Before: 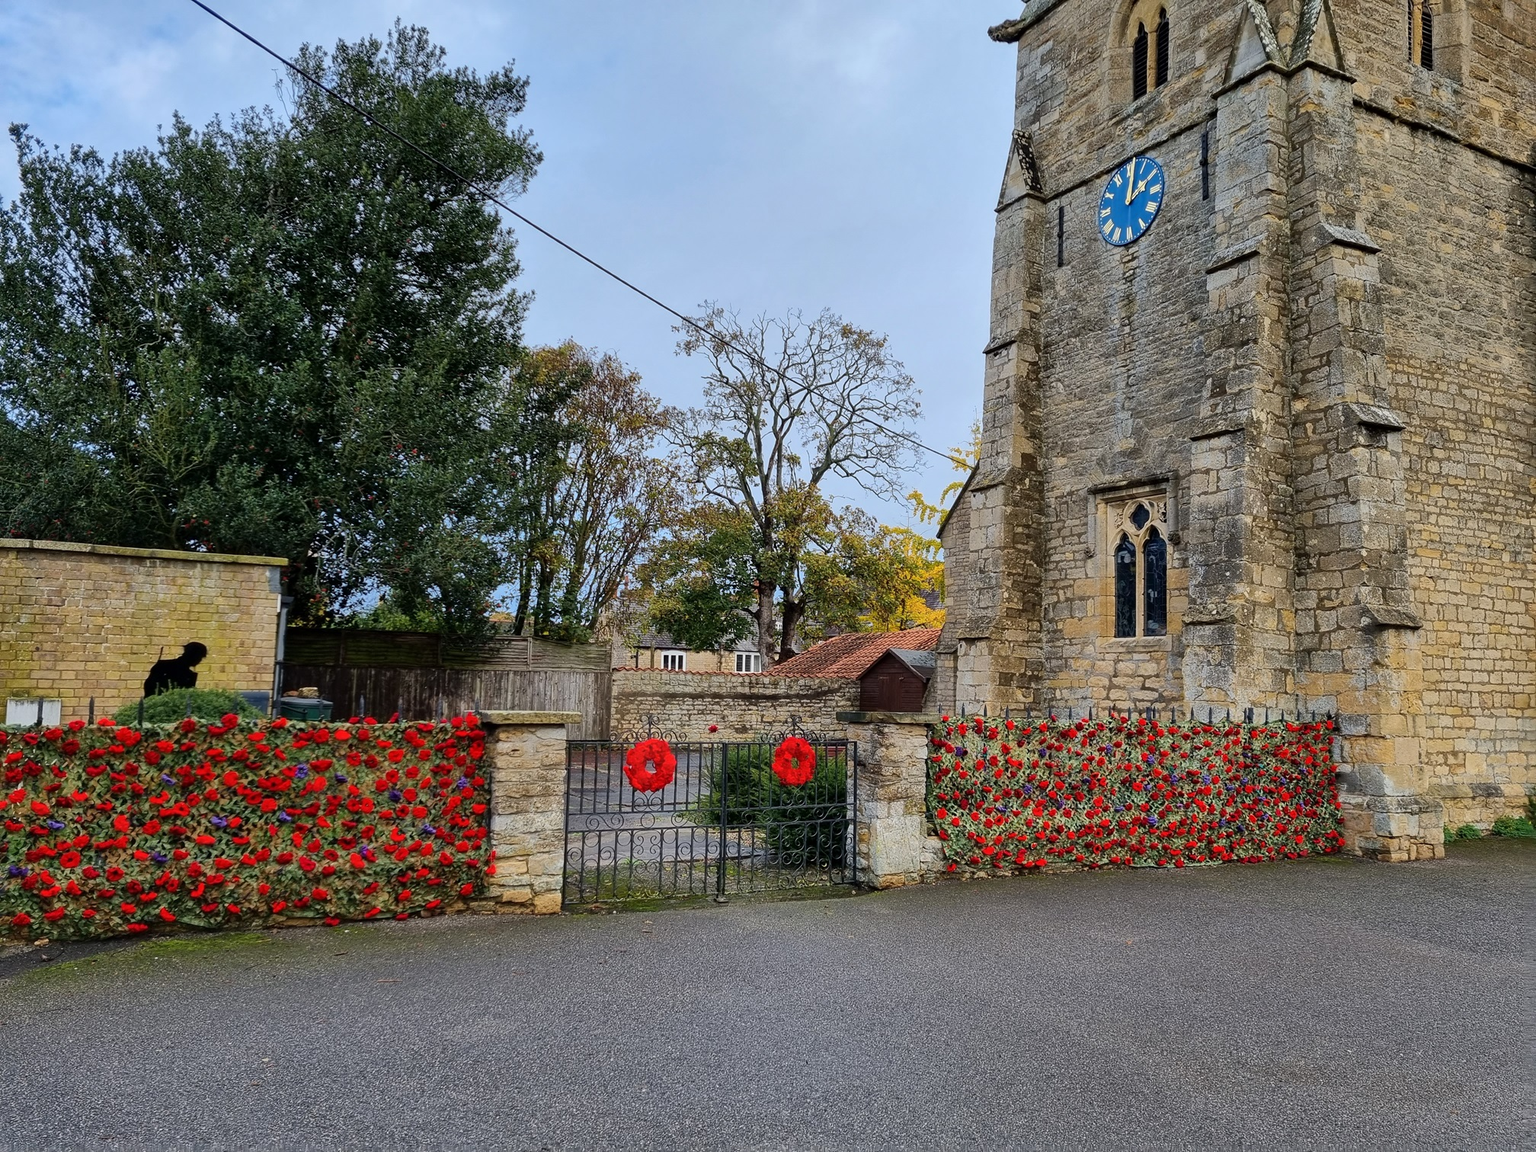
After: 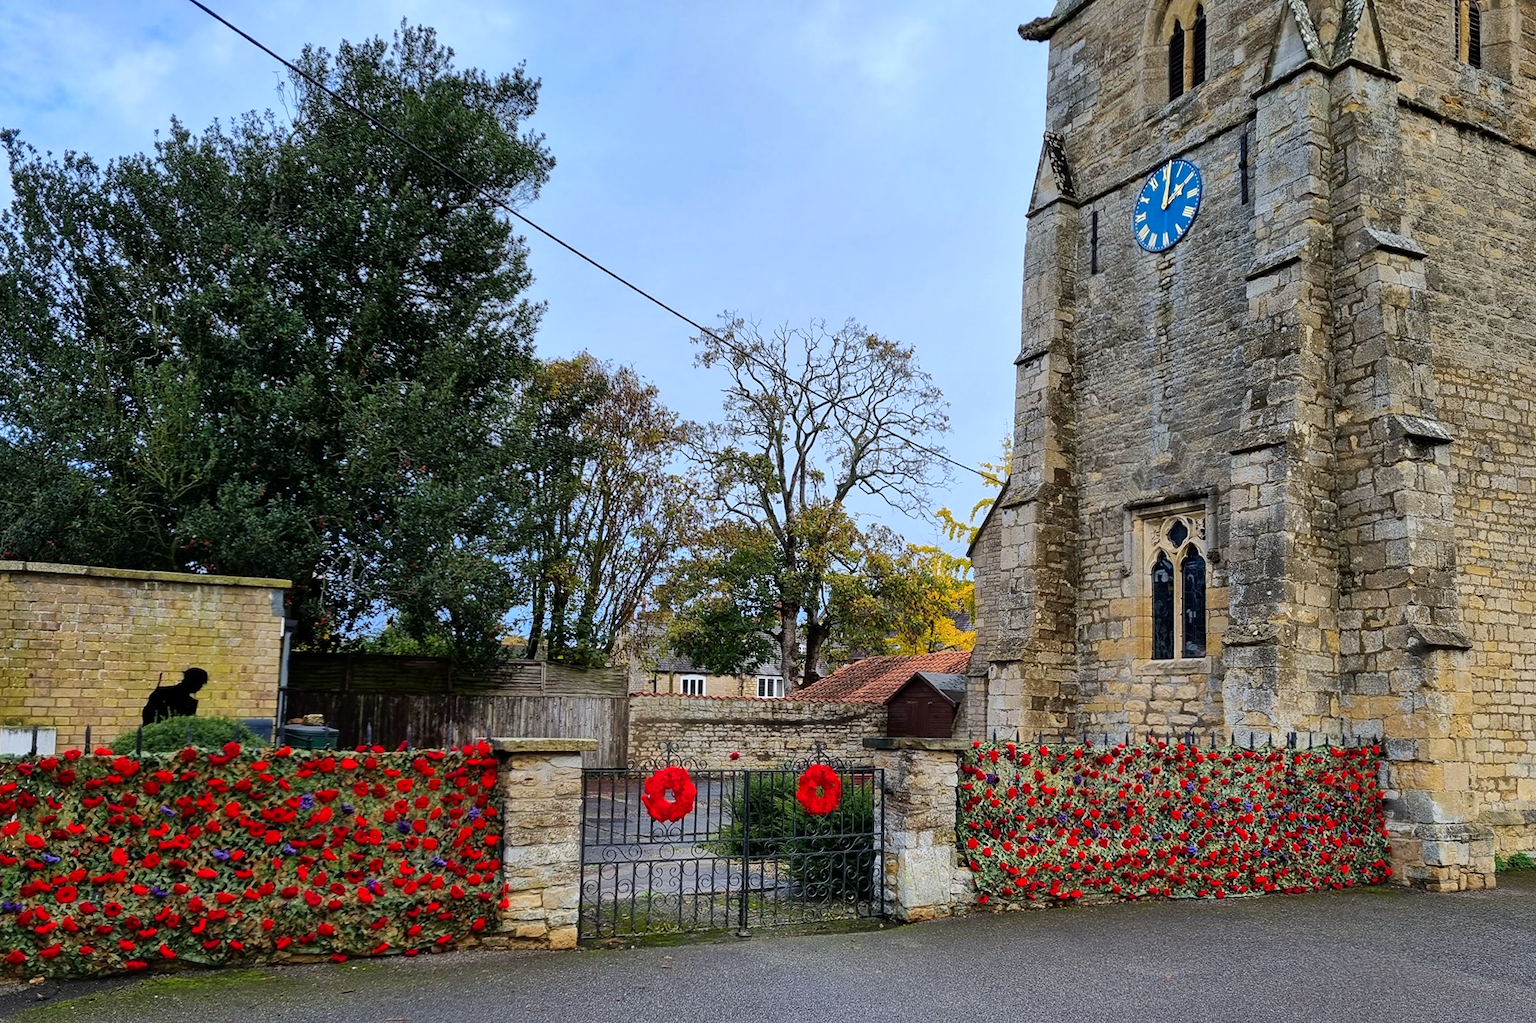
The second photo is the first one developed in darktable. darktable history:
crop and rotate: angle 0.2°, left 0.275%, right 3.127%, bottom 14.18%
color balance: contrast 10%
white balance: red 0.976, blue 1.04
